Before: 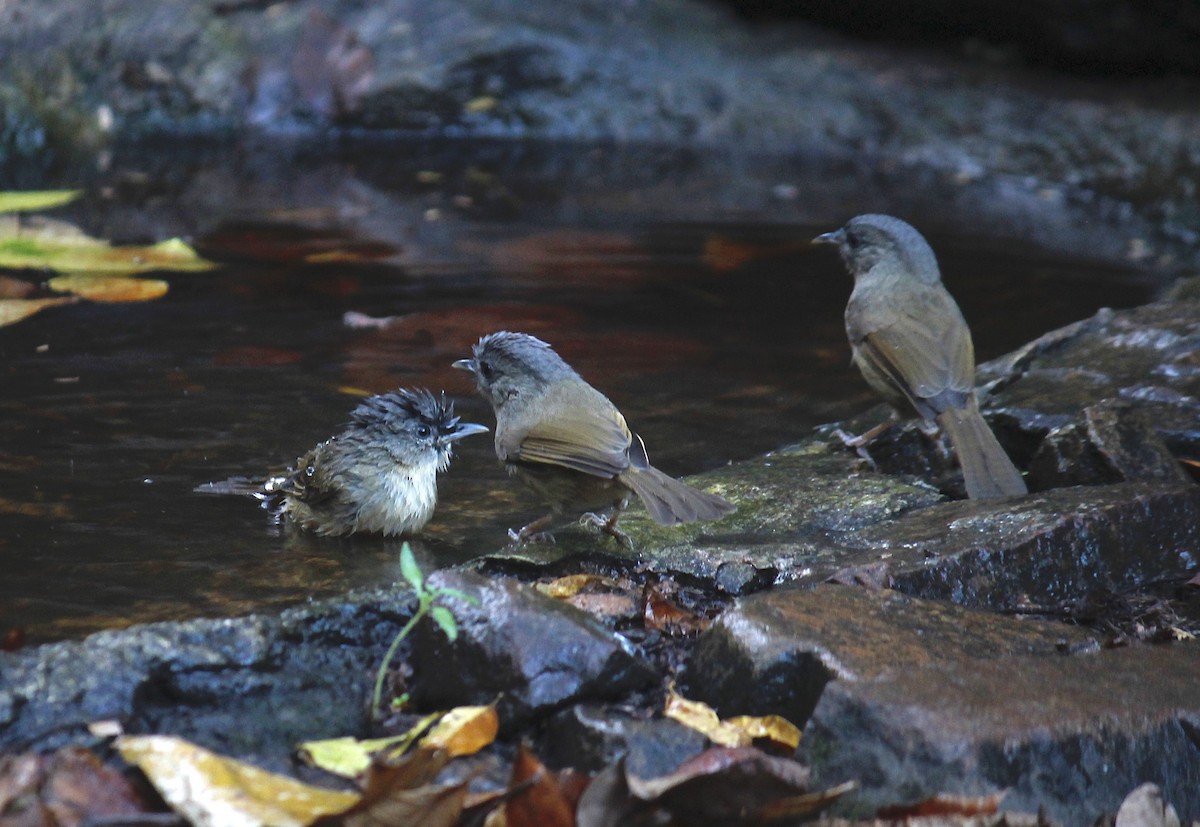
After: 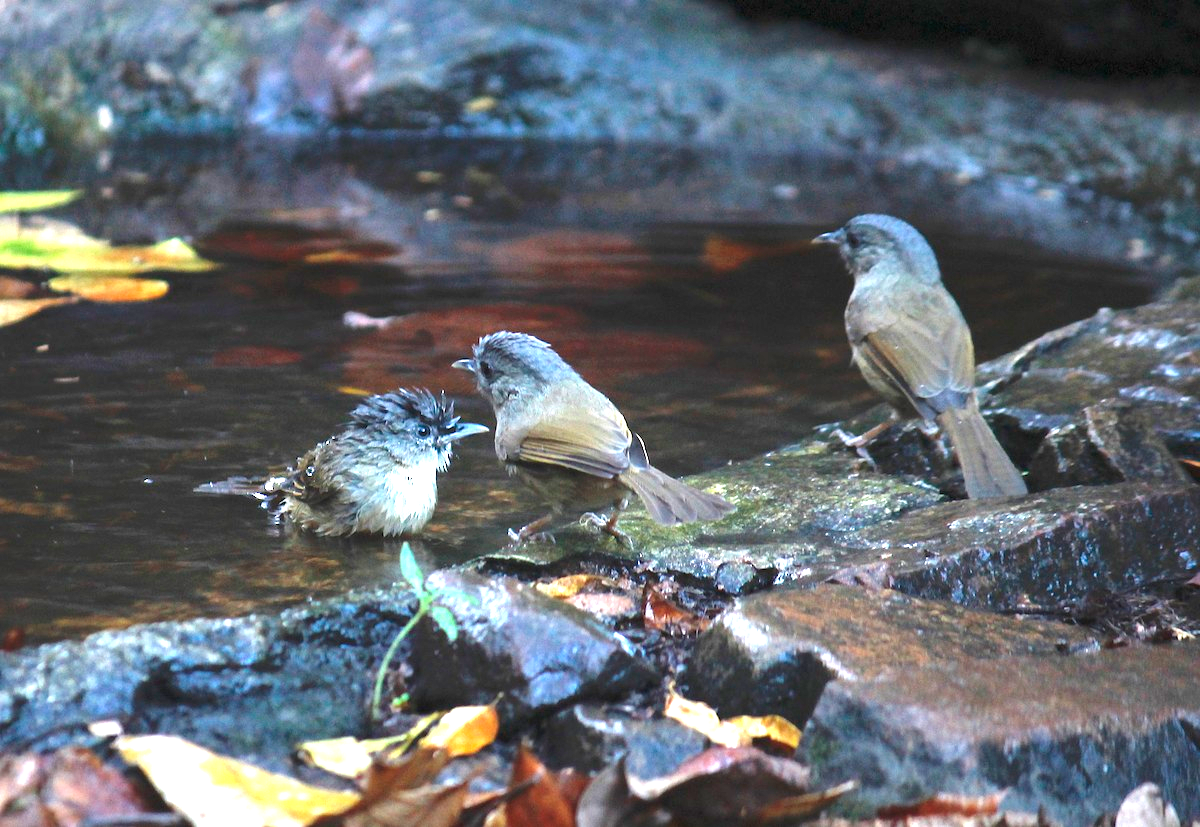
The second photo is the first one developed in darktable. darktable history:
exposure: black level correction 0, exposure 1.375 EV, compensate highlight preservation false
